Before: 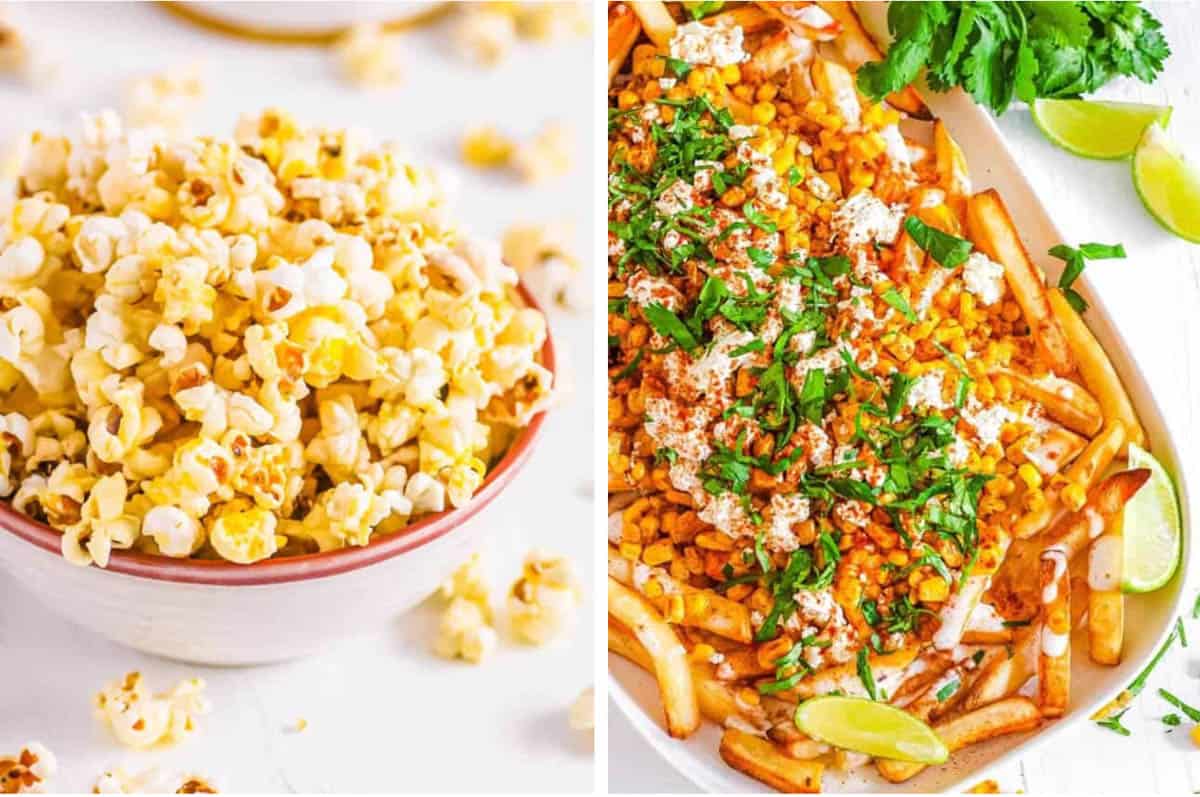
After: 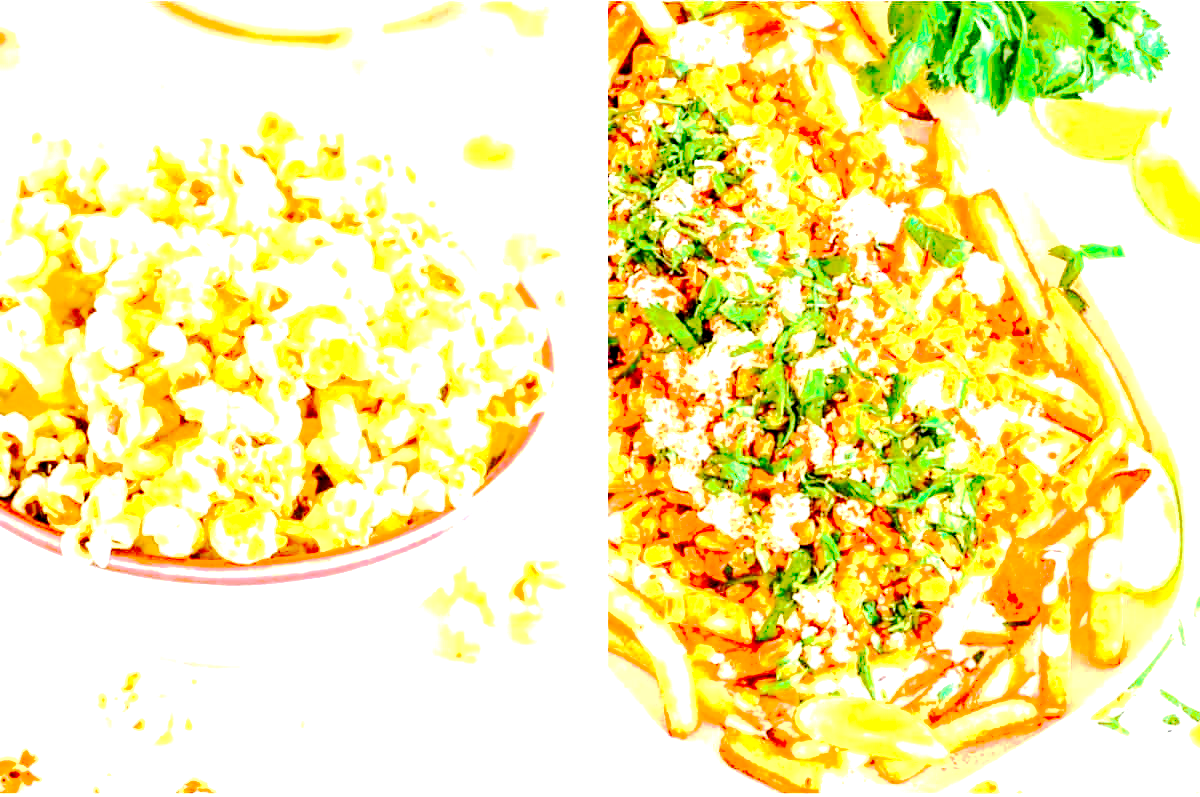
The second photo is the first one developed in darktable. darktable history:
tone curve: curves: ch0 [(0, 0) (0.003, 0.015) (0.011, 0.019) (0.025, 0.025) (0.044, 0.039) (0.069, 0.053) (0.1, 0.076) (0.136, 0.107) (0.177, 0.143) (0.224, 0.19) (0.277, 0.253) (0.335, 0.32) (0.399, 0.412) (0.468, 0.524) (0.543, 0.668) (0.623, 0.717) (0.709, 0.769) (0.801, 0.82) (0.898, 0.865) (1, 1)], preserve colors none
exposure: black level correction 0.016, exposure 1.774 EV, compensate highlight preservation false
